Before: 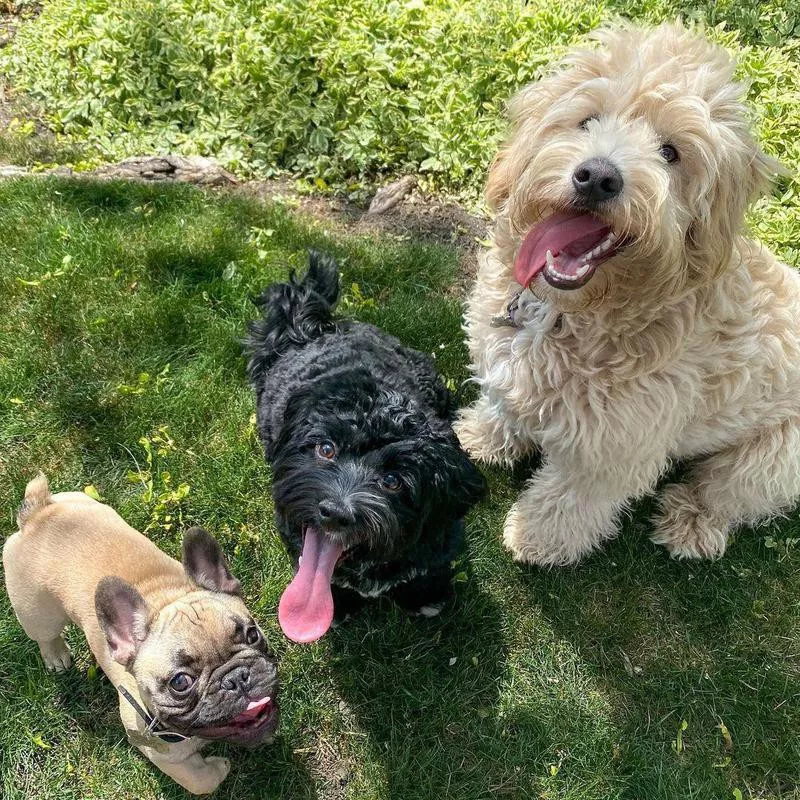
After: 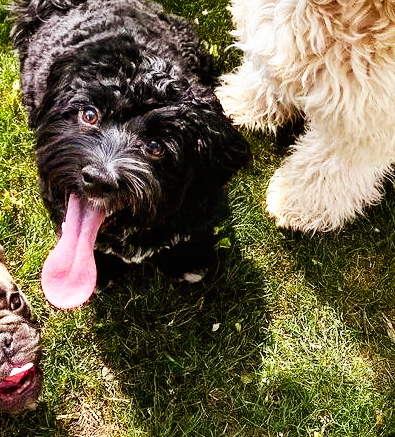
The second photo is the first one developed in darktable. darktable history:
rgb levels: mode RGB, independent channels, levels [[0, 0.5, 1], [0, 0.521, 1], [0, 0.536, 1]]
crop: left 29.672%, top 41.786%, right 20.851%, bottom 3.487%
shadows and highlights: soften with gaussian
base curve: curves: ch0 [(0, 0) (0.007, 0.004) (0.027, 0.03) (0.046, 0.07) (0.207, 0.54) (0.442, 0.872) (0.673, 0.972) (1, 1)], preserve colors none
